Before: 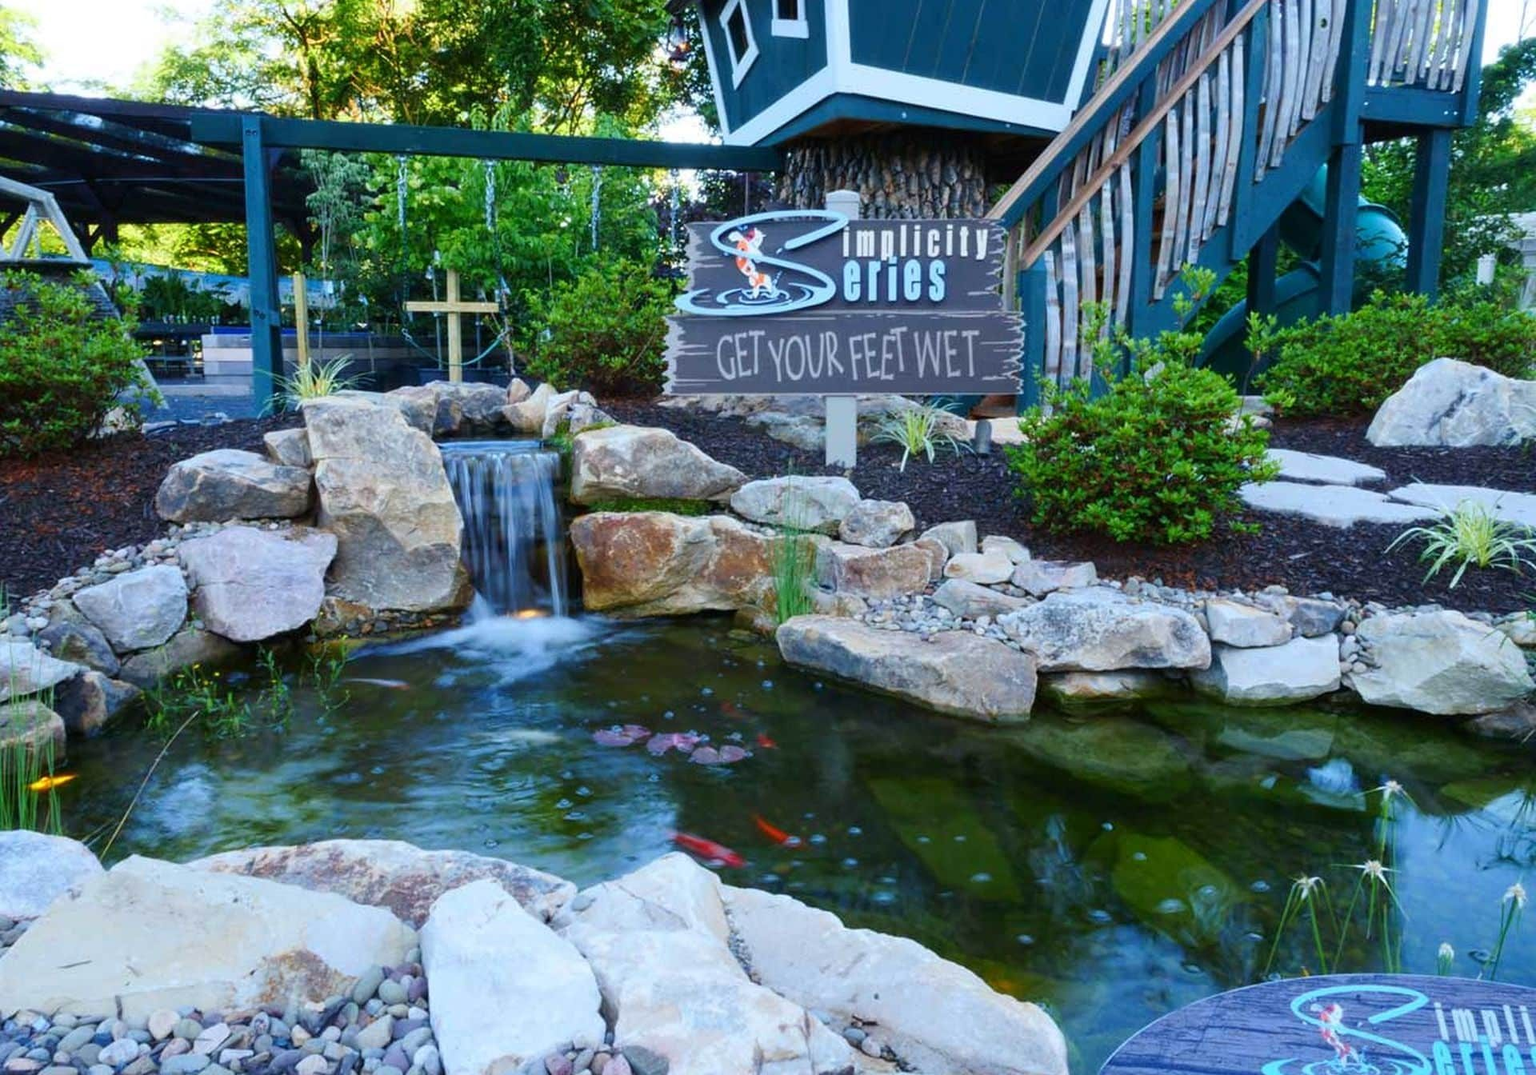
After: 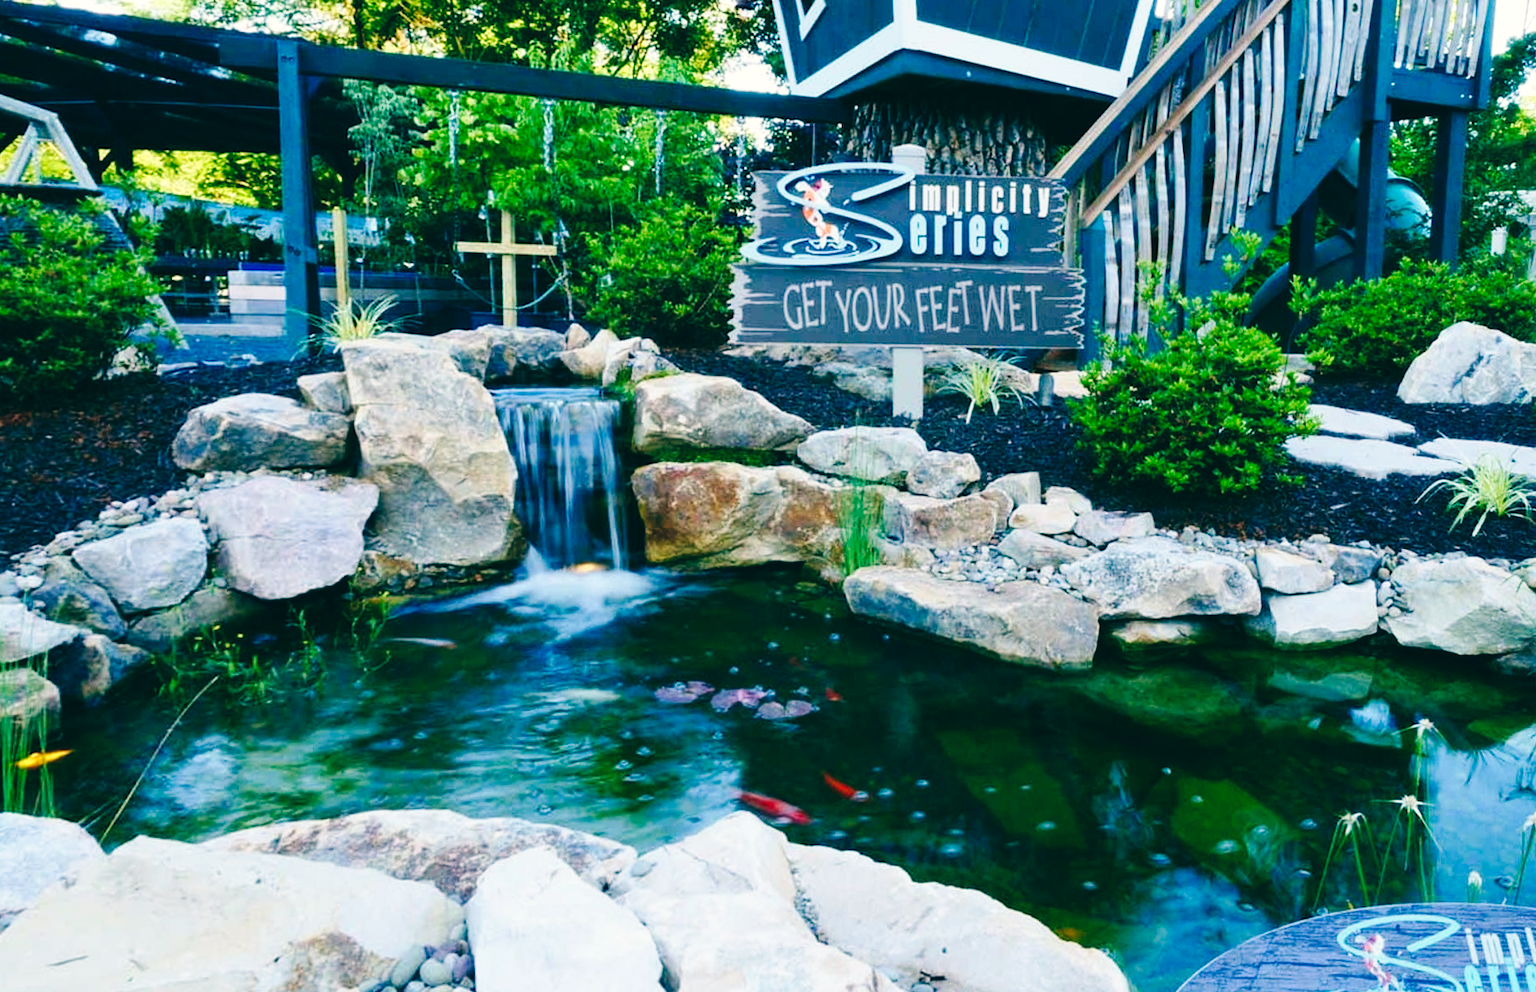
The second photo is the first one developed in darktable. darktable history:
color balance: lift [1.005, 0.99, 1.007, 1.01], gamma [1, 0.979, 1.011, 1.021], gain [0.923, 1.098, 1.025, 0.902], input saturation 90.45%, contrast 7.73%, output saturation 105.91%
rotate and perspective: rotation -0.013°, lens shift (vertical) -0.027, lens shift (horizontal) 0.178, crop left 0.016, crop right 0.989, crop top 0.082, crop bottom 0.918
base curve: curves: ch0 [(0, 0) (0.036, 0.025) (0.121, 0.166) (0.206, 0.329) (0.605, 0.79) (1, 1)], preserve colors none
